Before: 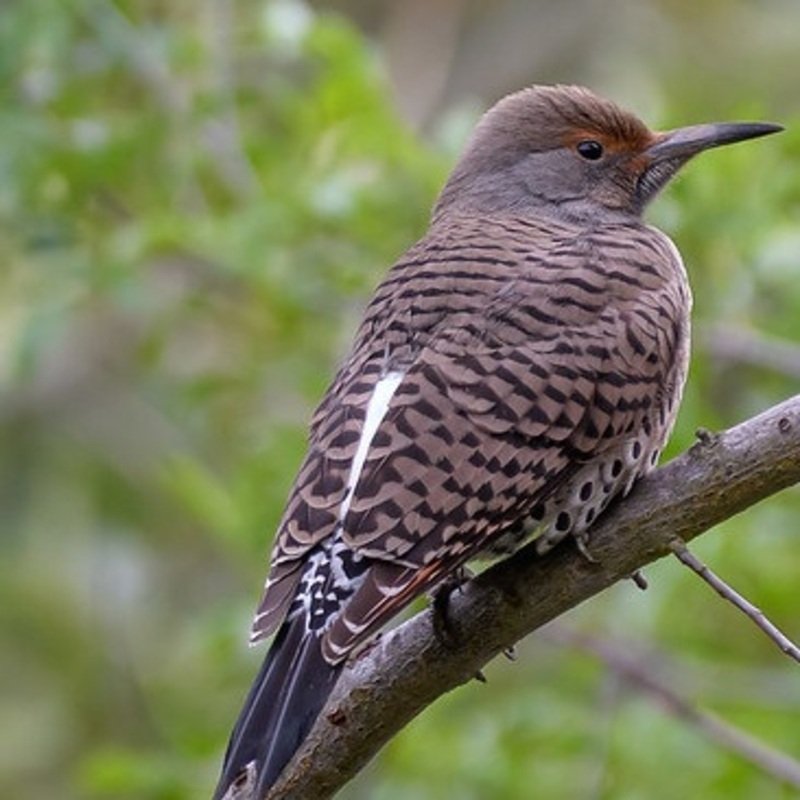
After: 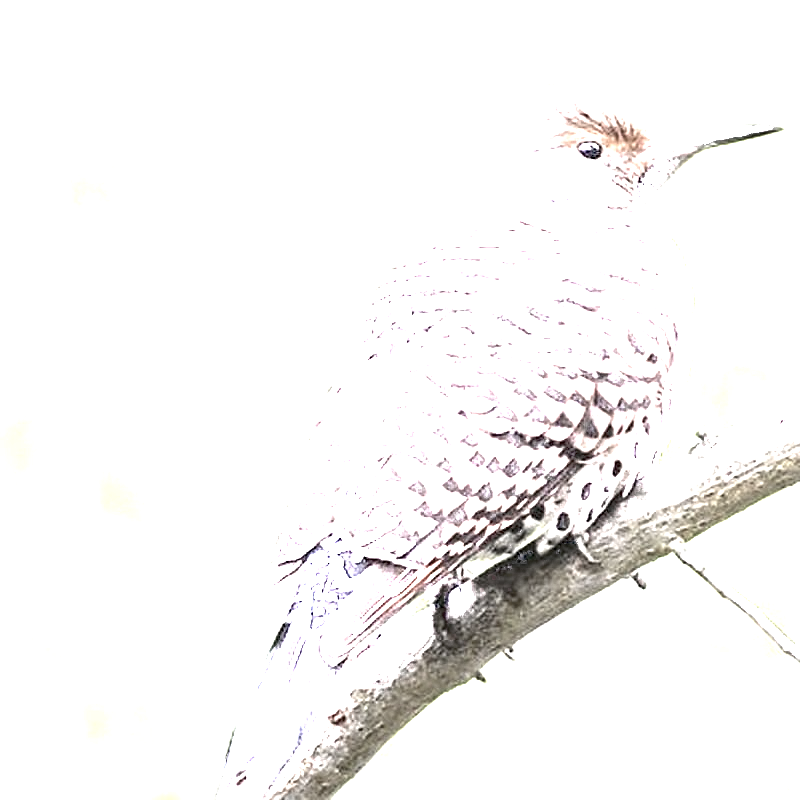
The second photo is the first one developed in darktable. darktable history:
color zones: curves: ch0 [(0, 0.613) (0.01, 0.613) (0.245, 0.448) (0.498, 0.529) (0.642, 0.665) (0.879, 0.777) (0.99, 0.613)]; ch1 [(0, 0.272) (0.219, 0.127) (0.724, 0.346)], process mode strong
sharpen: on, module defaults
exposure: black level correction 0, exposure 3.938 EV, compensate highlight preservation false
